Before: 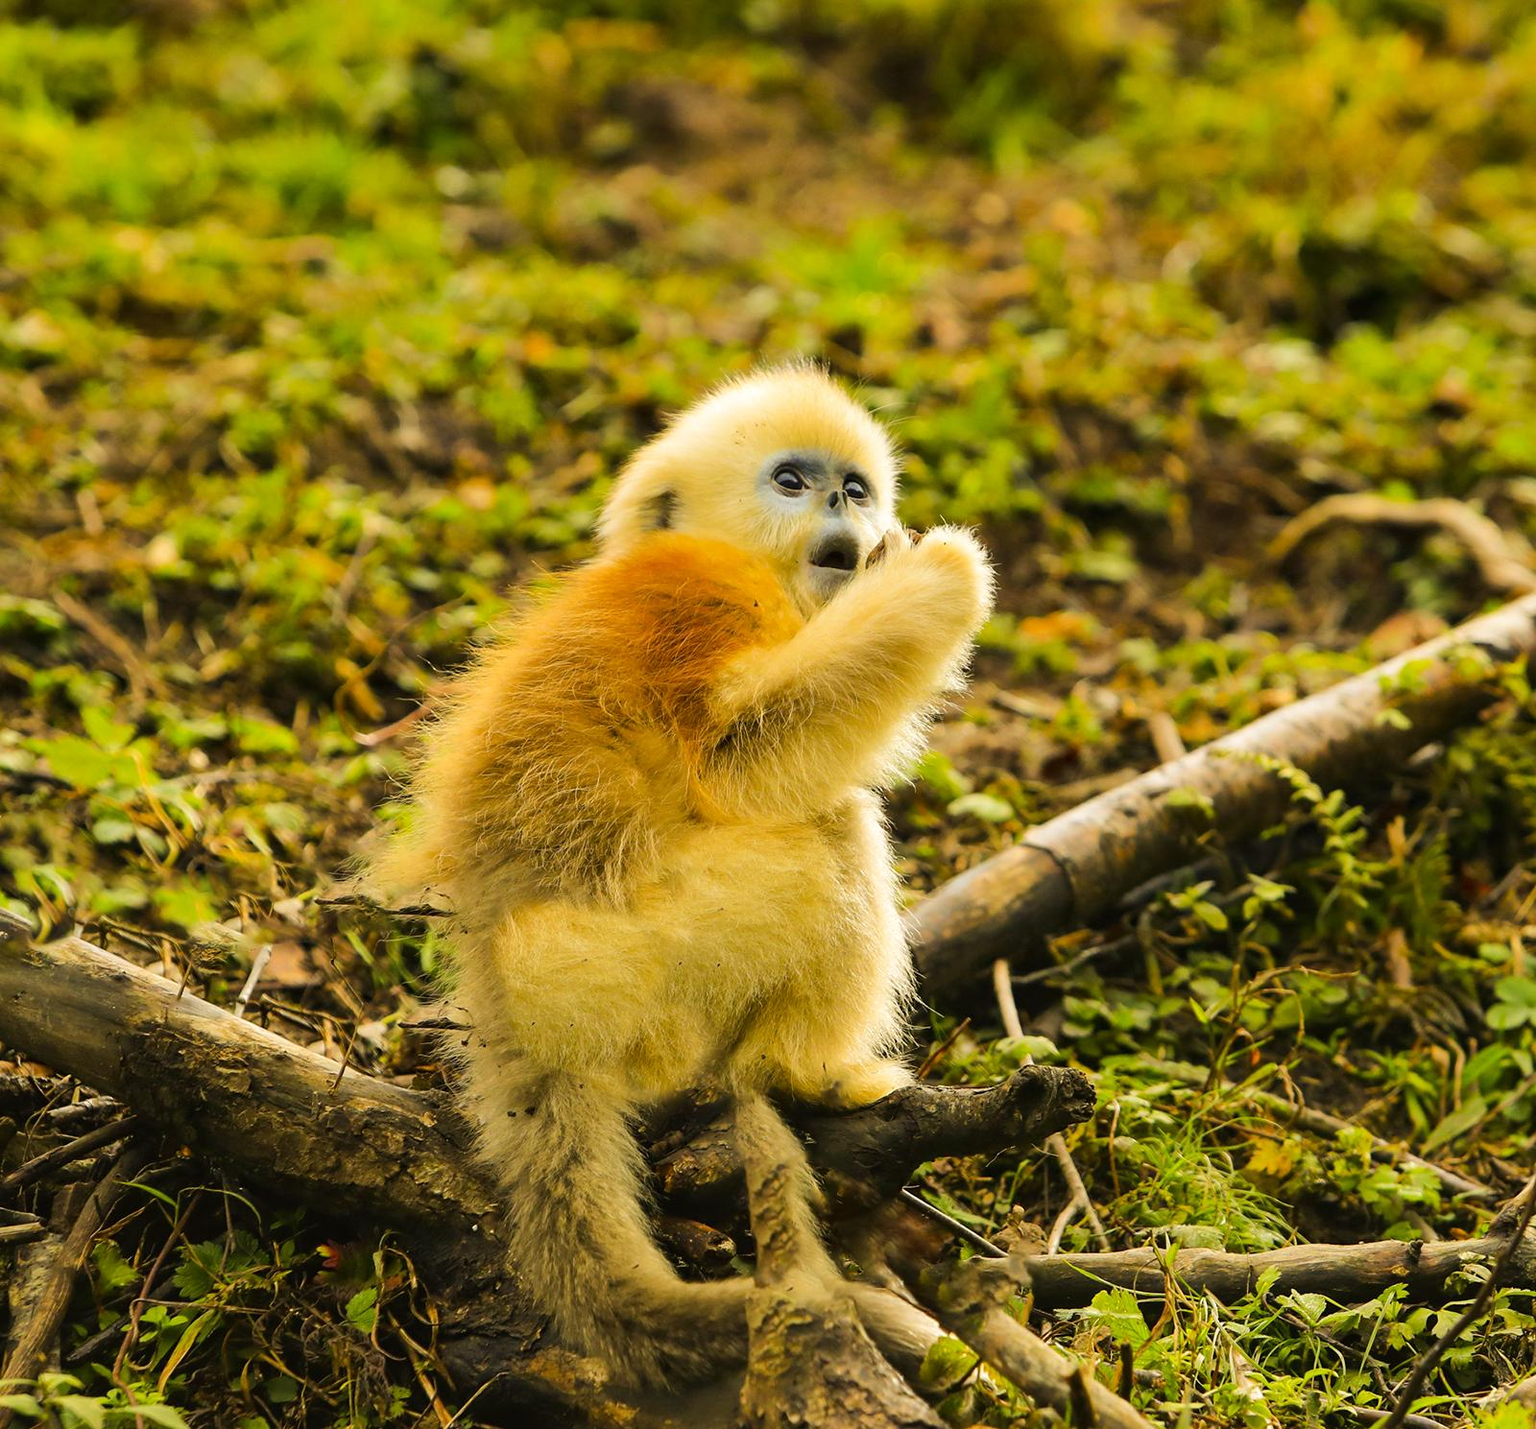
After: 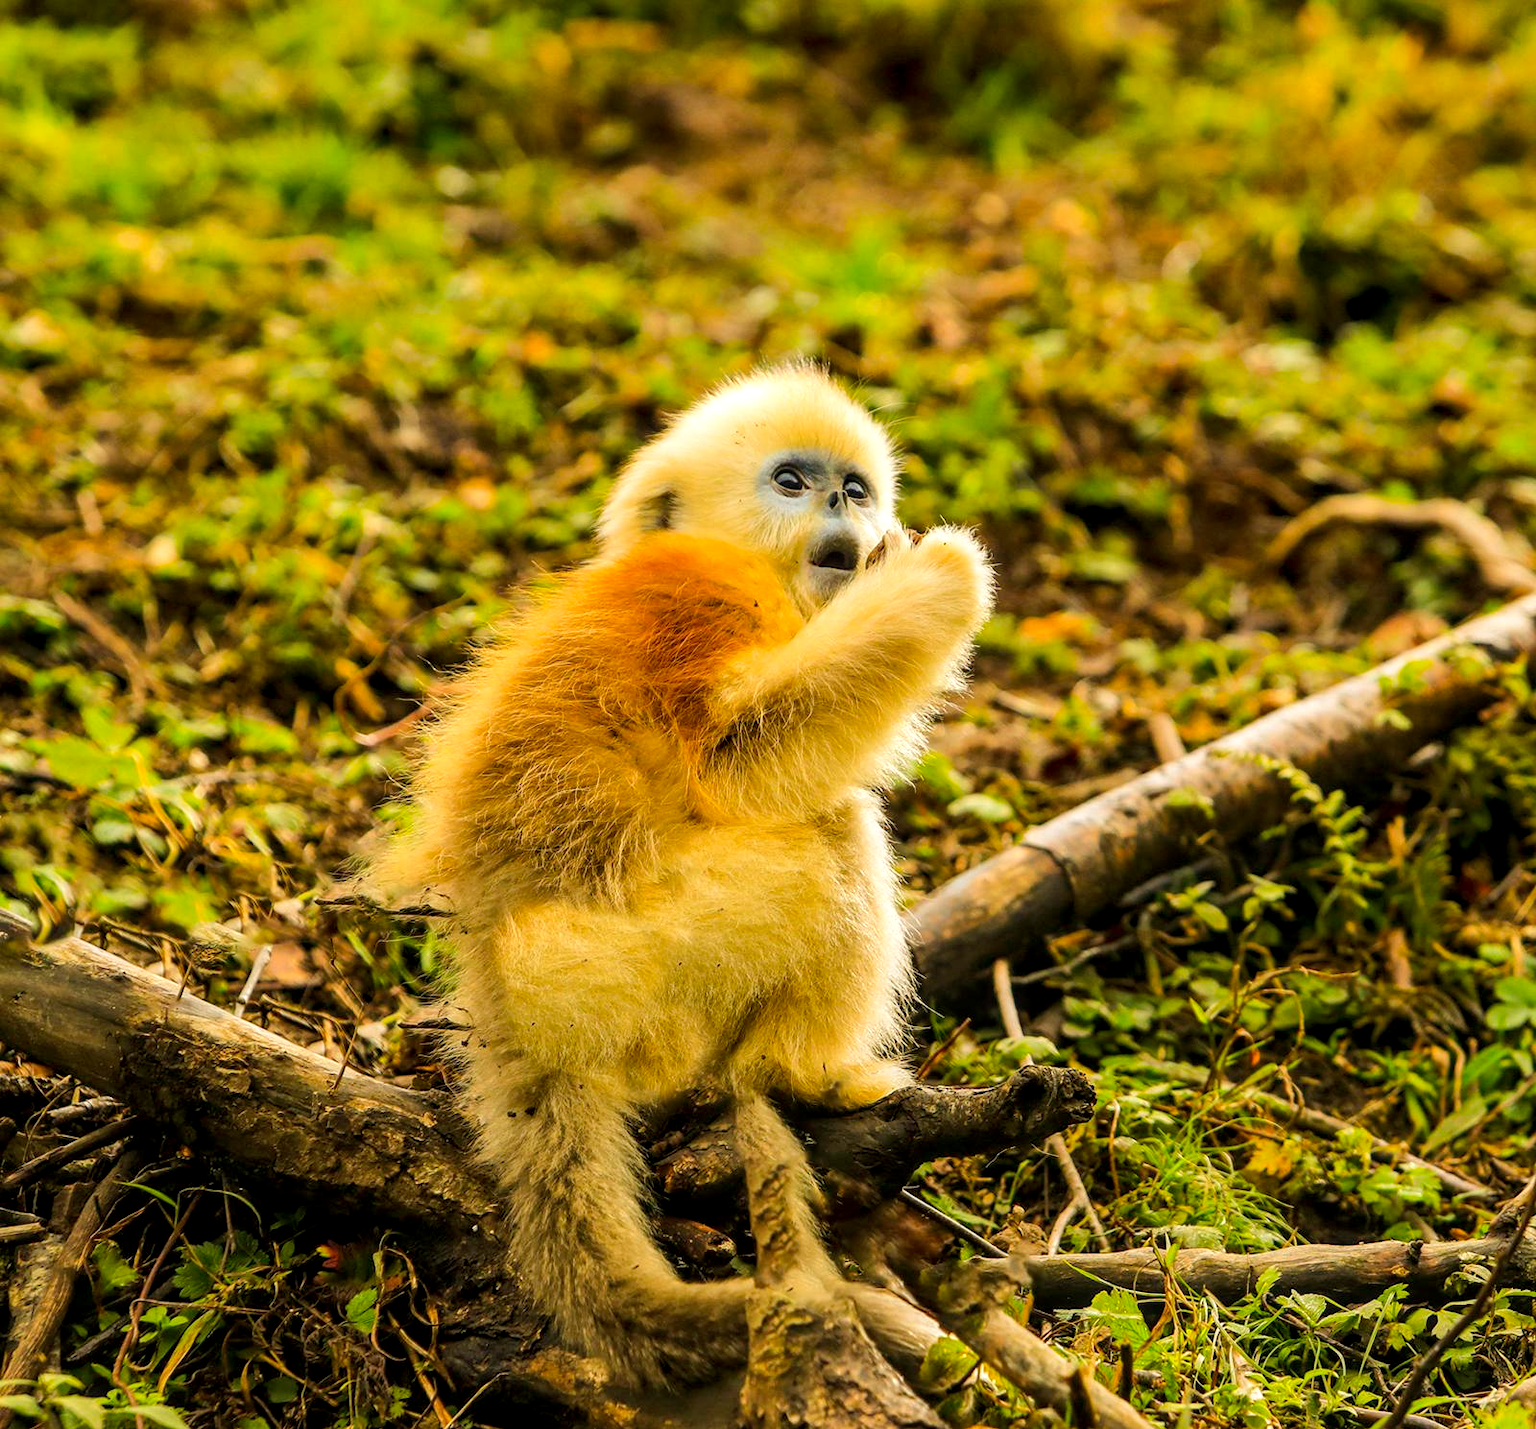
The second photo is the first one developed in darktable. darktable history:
exposure: black level correction 0, compensate exposure bias true, compensate highlight preservation false
local contrast: detail 130%
